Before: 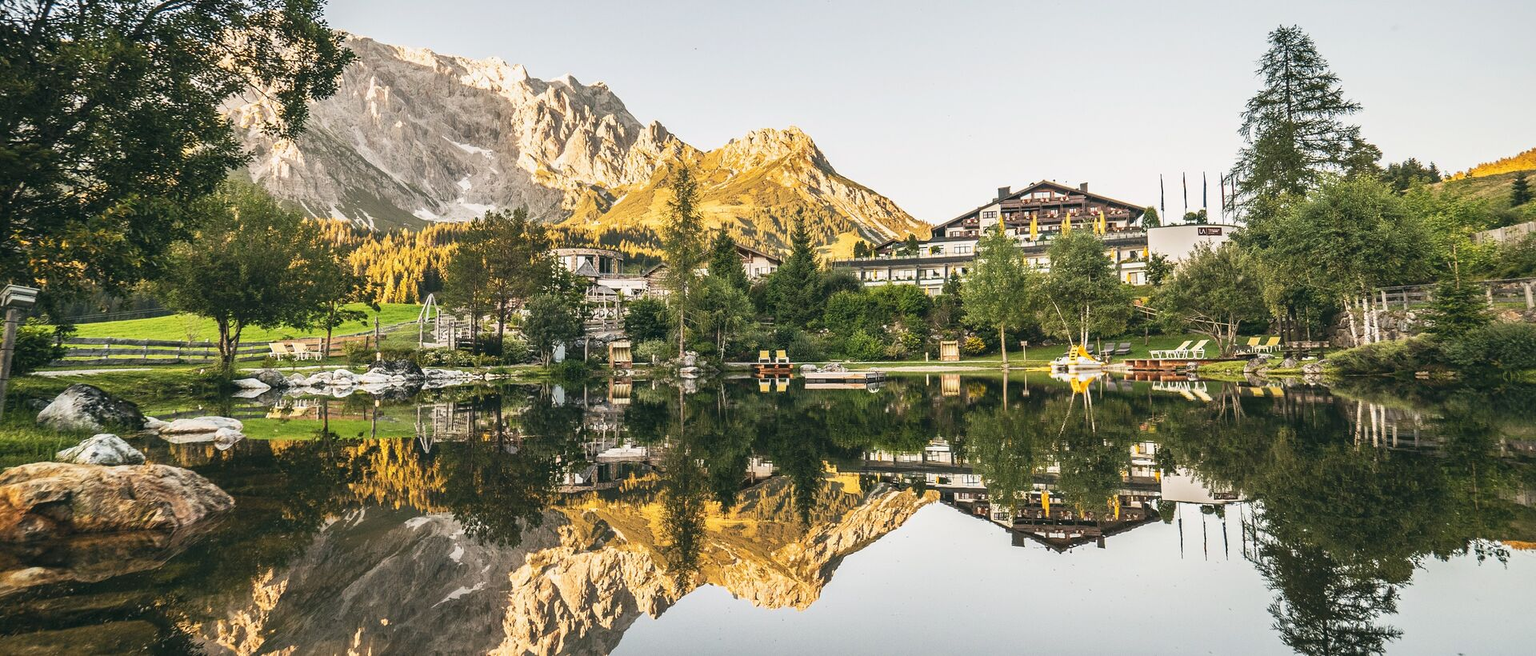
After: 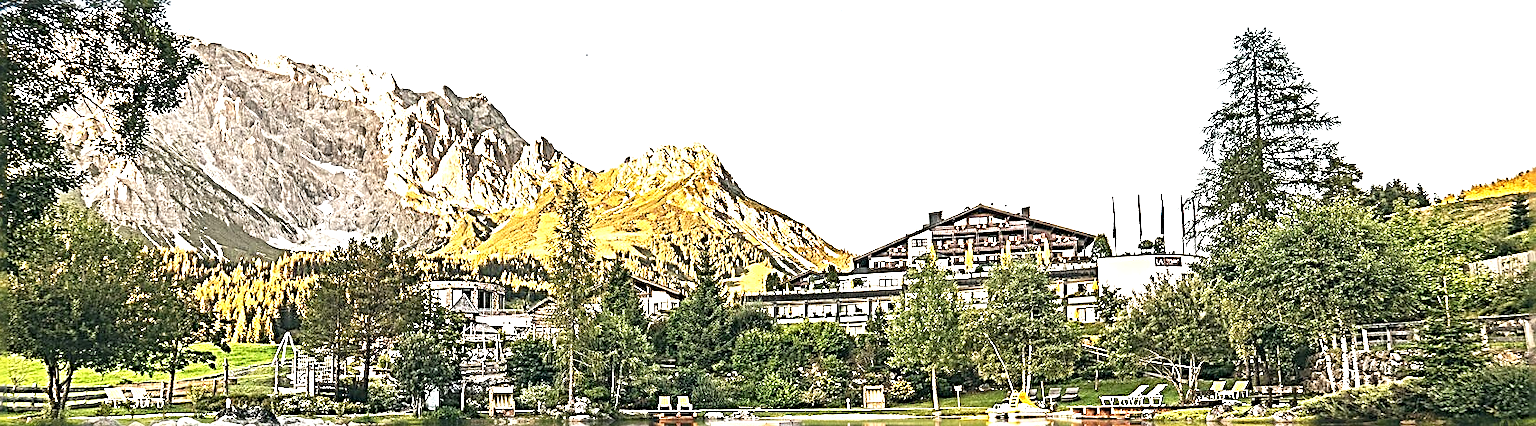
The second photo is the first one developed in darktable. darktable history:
sharpen: radius 3.2, amount 1.728
crop and rotate: left 11.541%, bottom 42.372%
exposure: exposure 0.771 EV, compensate highlight preservation false
